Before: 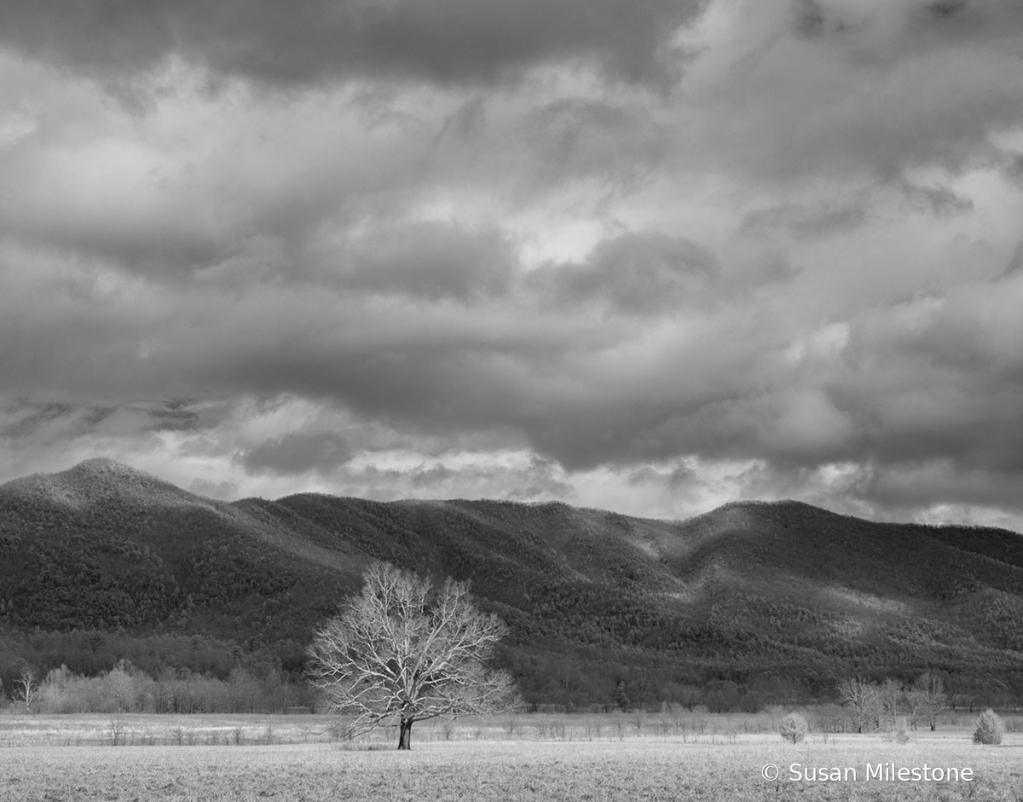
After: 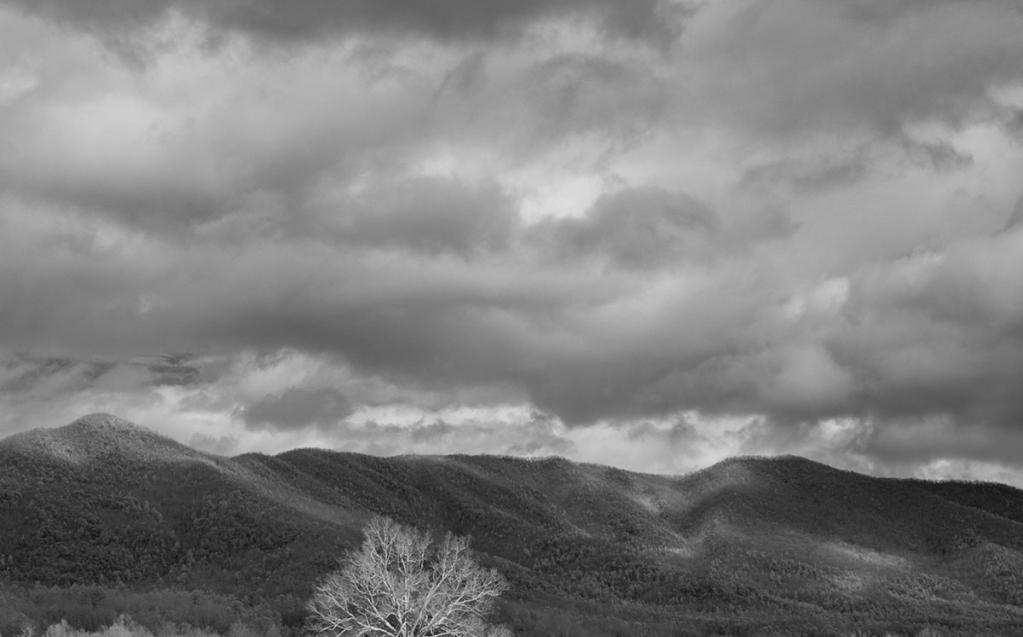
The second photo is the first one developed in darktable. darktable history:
crop and rotate: top 5.656%, bottom 14.879%
color balance rgb: perceptual saturation grading › global saturation 40.903%
